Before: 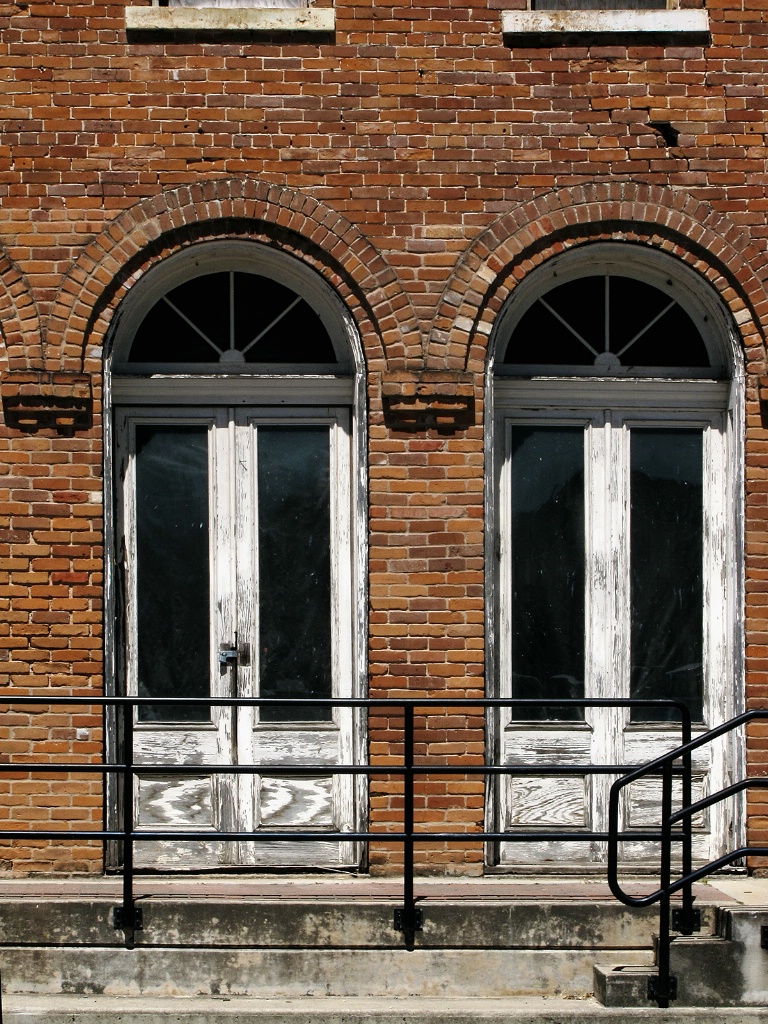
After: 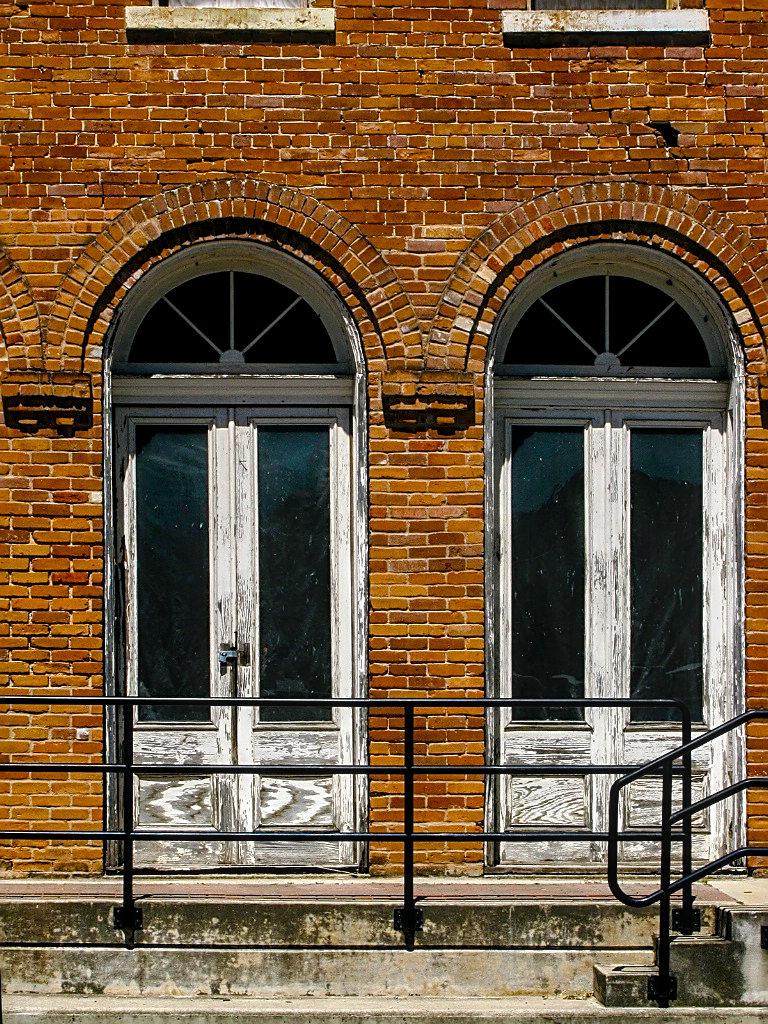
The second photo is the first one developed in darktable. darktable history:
color balance rgb: linear chroma grading › global chroma 15.422%, perceptual saturation grading › global saturation 20%, perceptual saturation grading › highlights -14.23%, perceptual saturation grading › shadows 50.207%, global vibrance 14.6%
local contrast: on, module defaults
sharpen: on, module defaults
